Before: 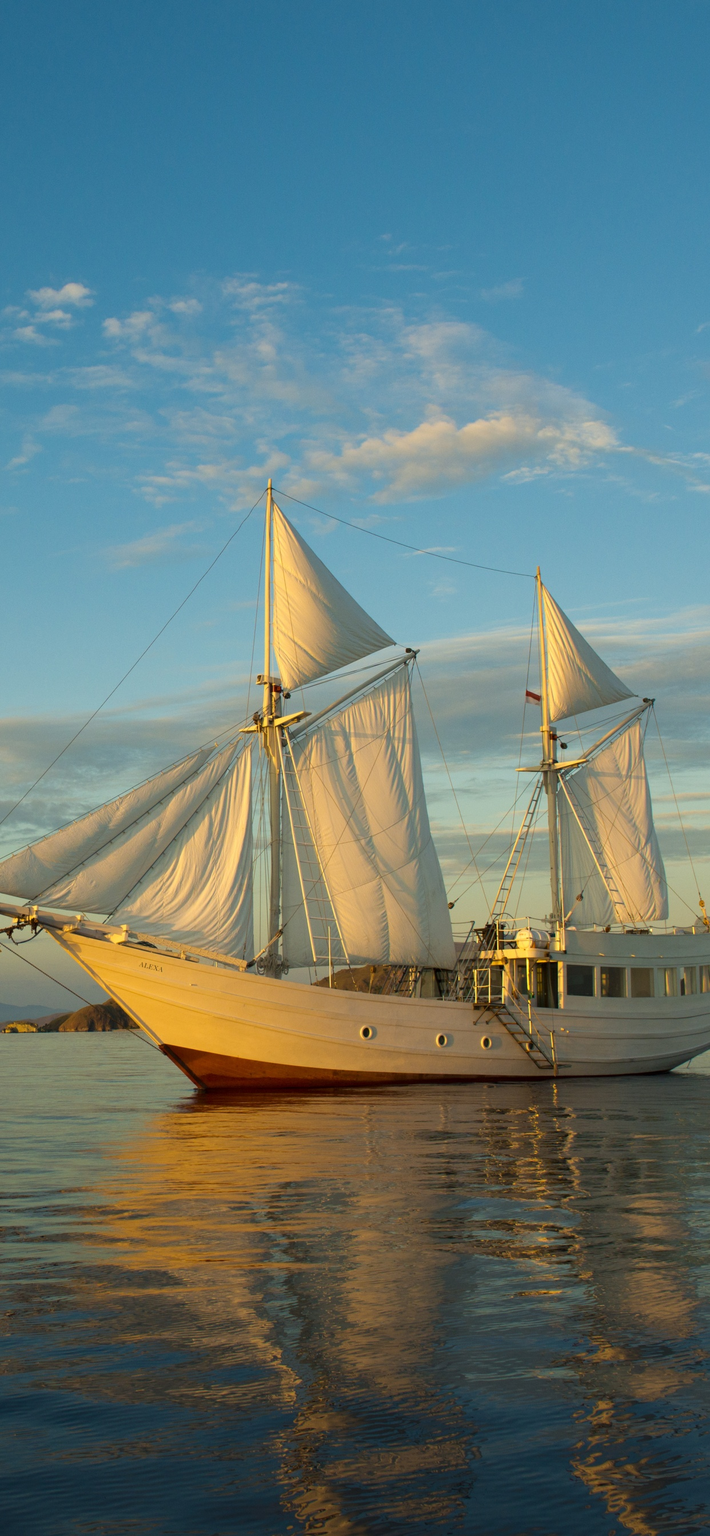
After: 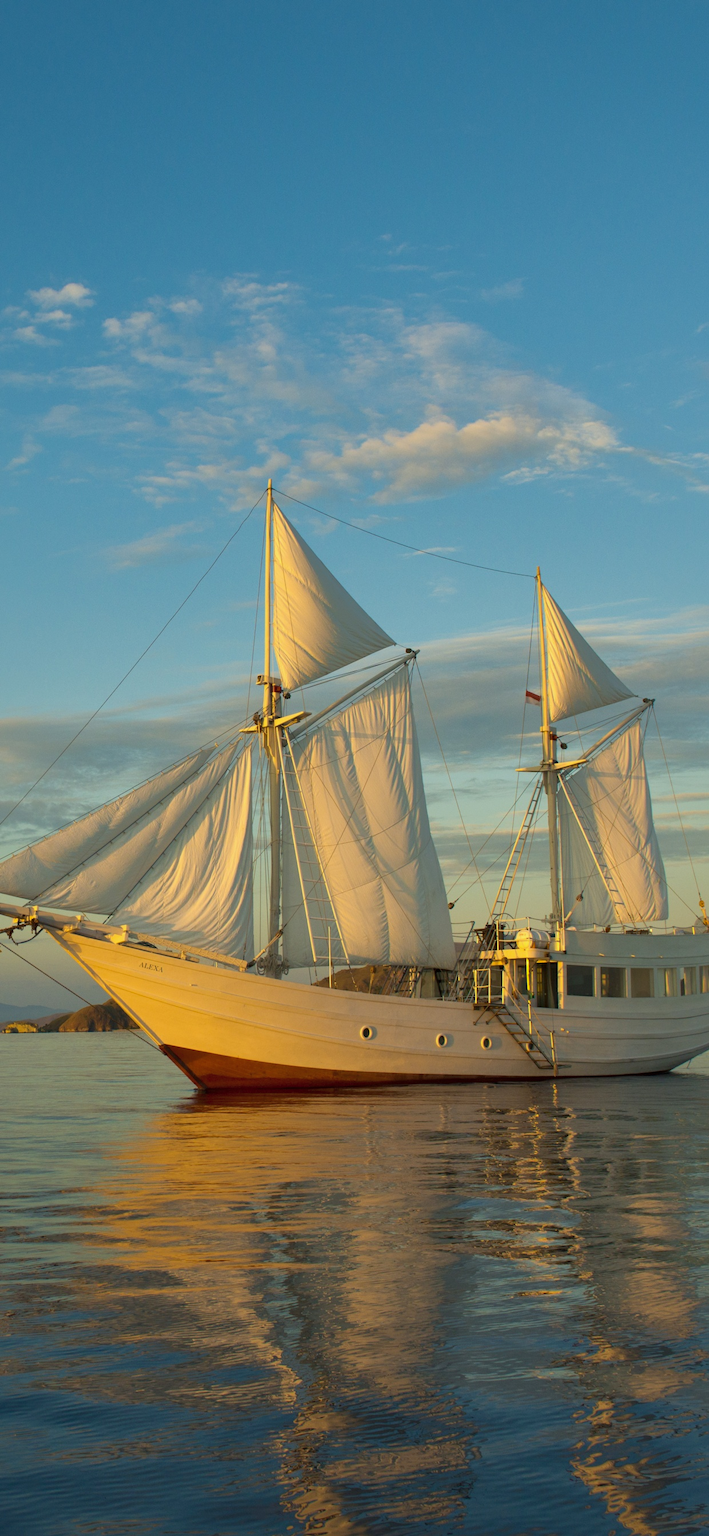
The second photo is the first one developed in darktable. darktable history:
shadows and highlights: highlights color adjustment 89.47%
